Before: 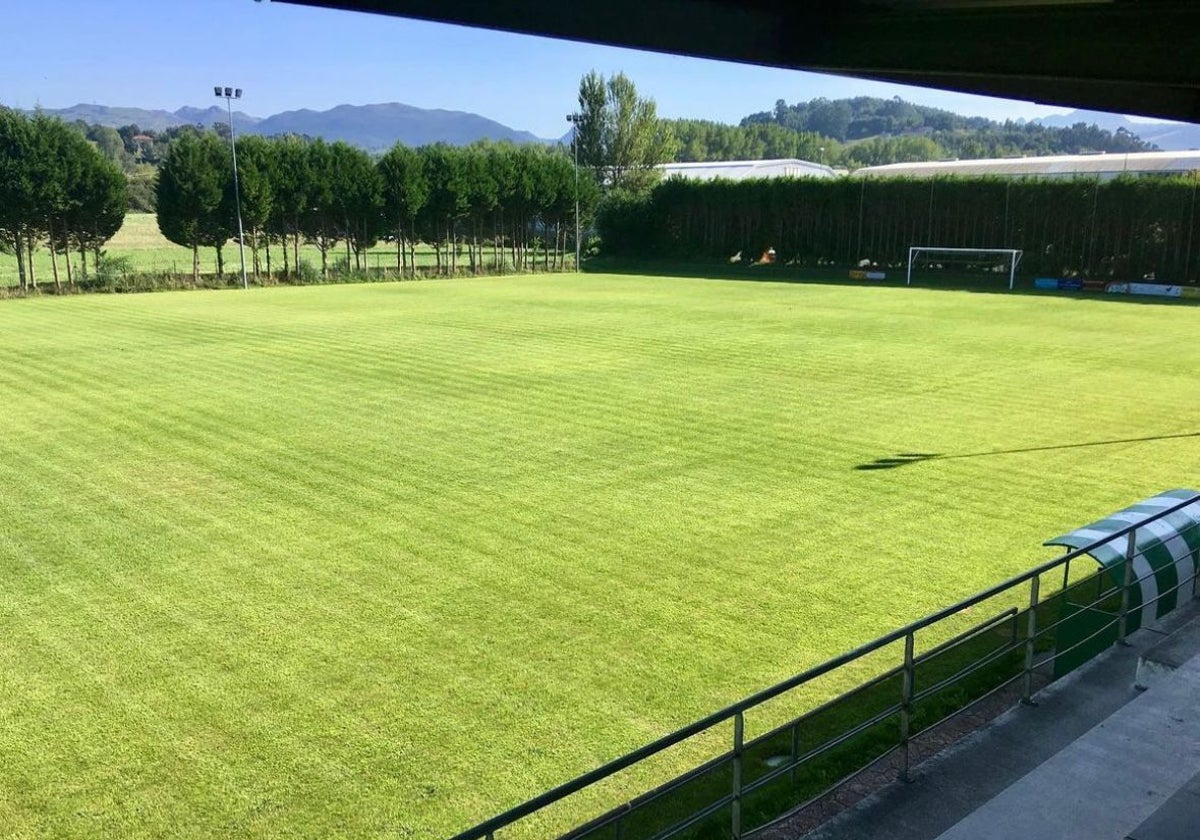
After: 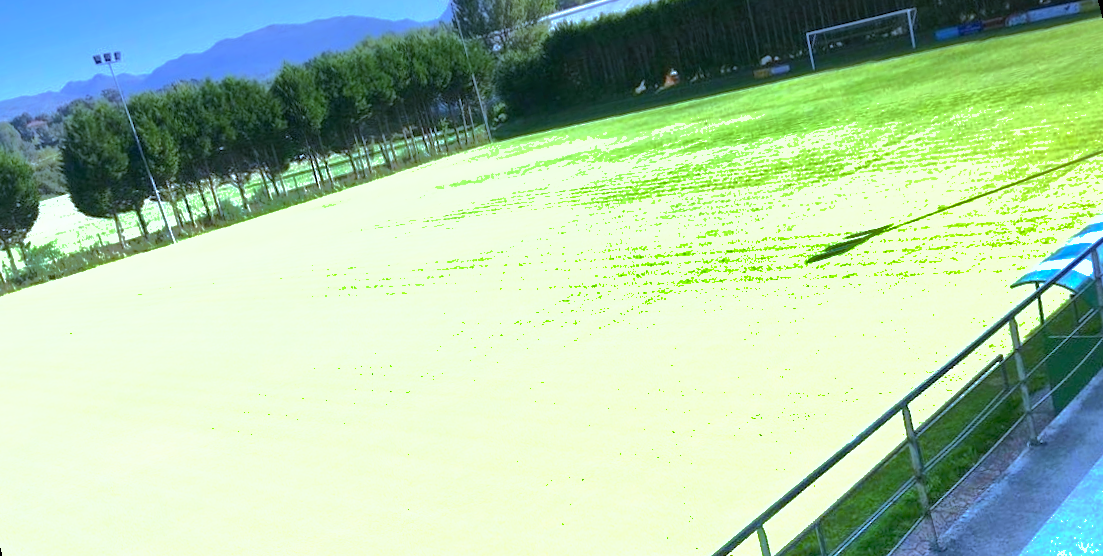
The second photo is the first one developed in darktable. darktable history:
graduated density: density -3.9 EV
shadows and highlights: shadows 40, highlights -60
white balance: red 0.871, blue 1.249
rotate and perspective: rotation -14.8°, crop left 0.1, crop right 0.903, crop top 0.25, crop bottom 0.748
